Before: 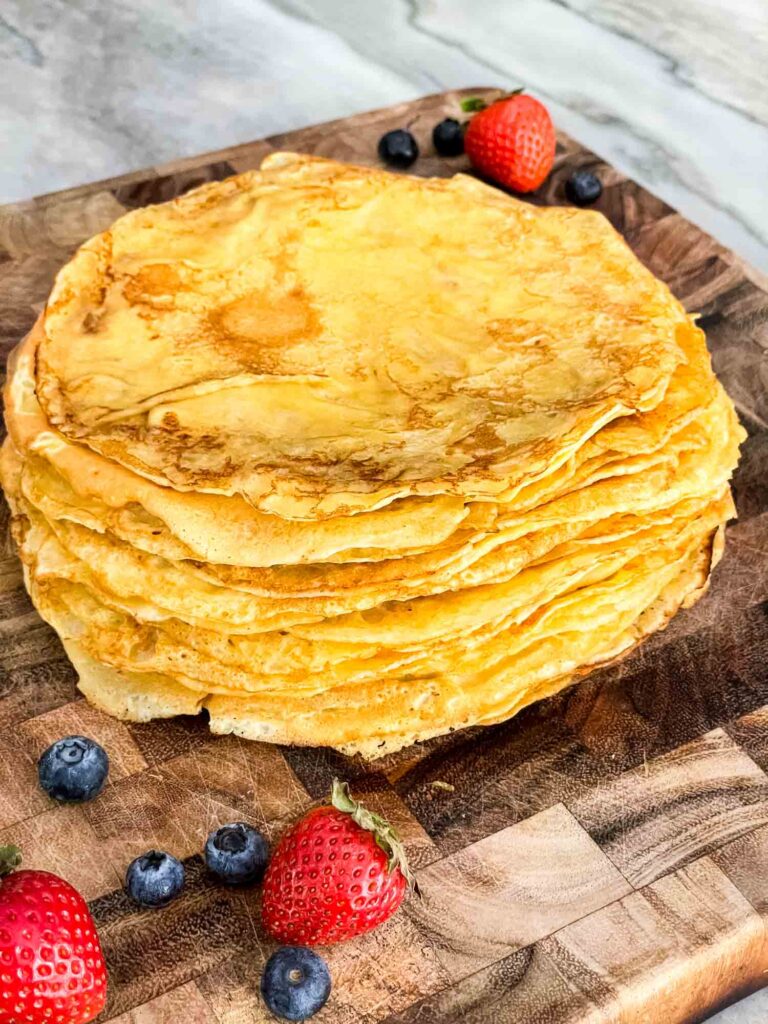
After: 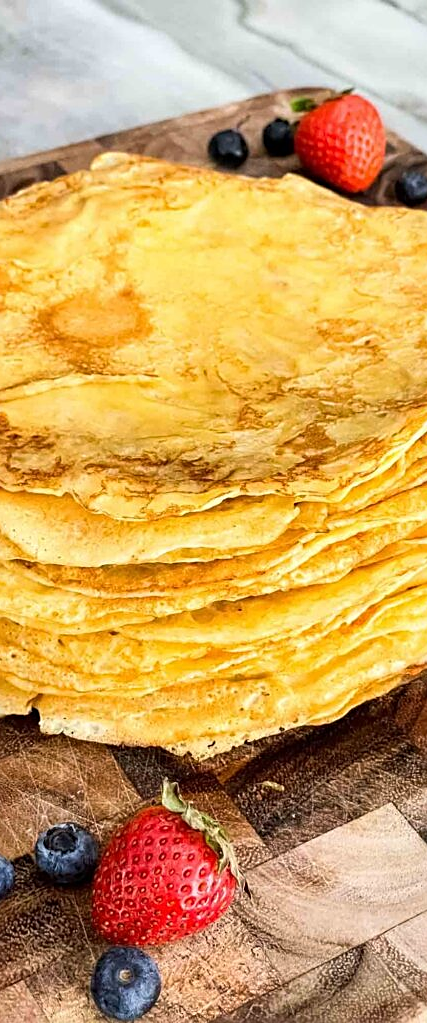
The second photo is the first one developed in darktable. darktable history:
crop: left 22.148%, right 22.155%, bottom 0.005%
sharpen: on, module defaults
